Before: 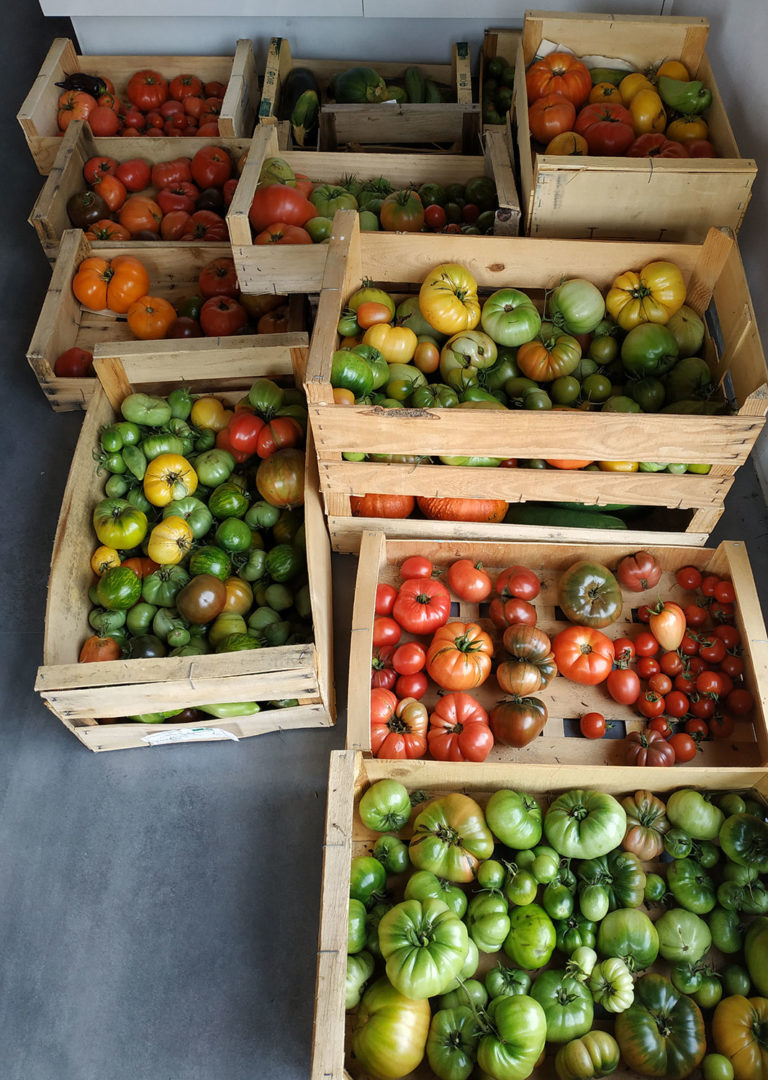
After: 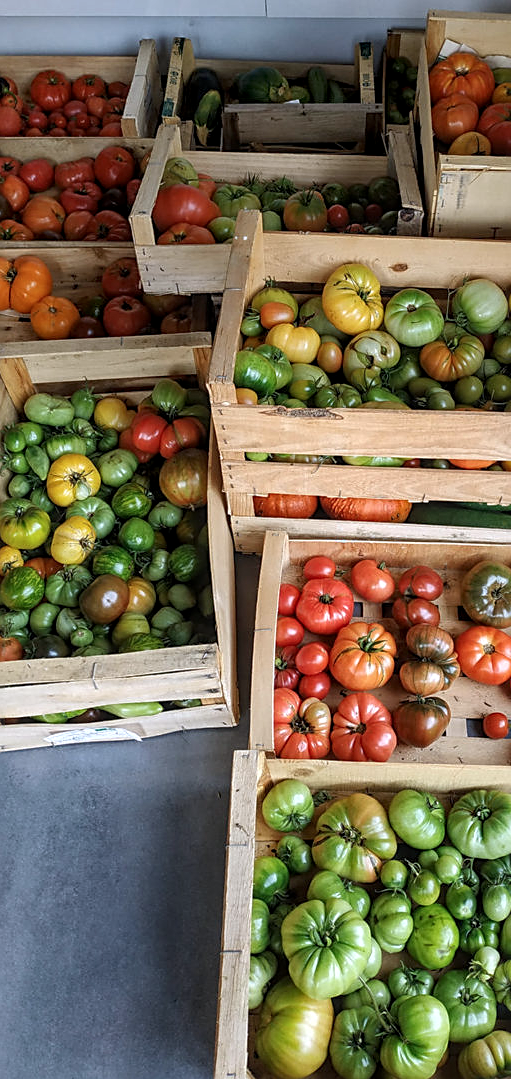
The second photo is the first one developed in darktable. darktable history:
color calibration: illuminant as shot in camera, x 0.358, y 0.373, temperature 4628.91 K
crop and rotate: left 12.673%, right 20.66%
local contrast: on, module defaults
sharpen: on, module defaults
